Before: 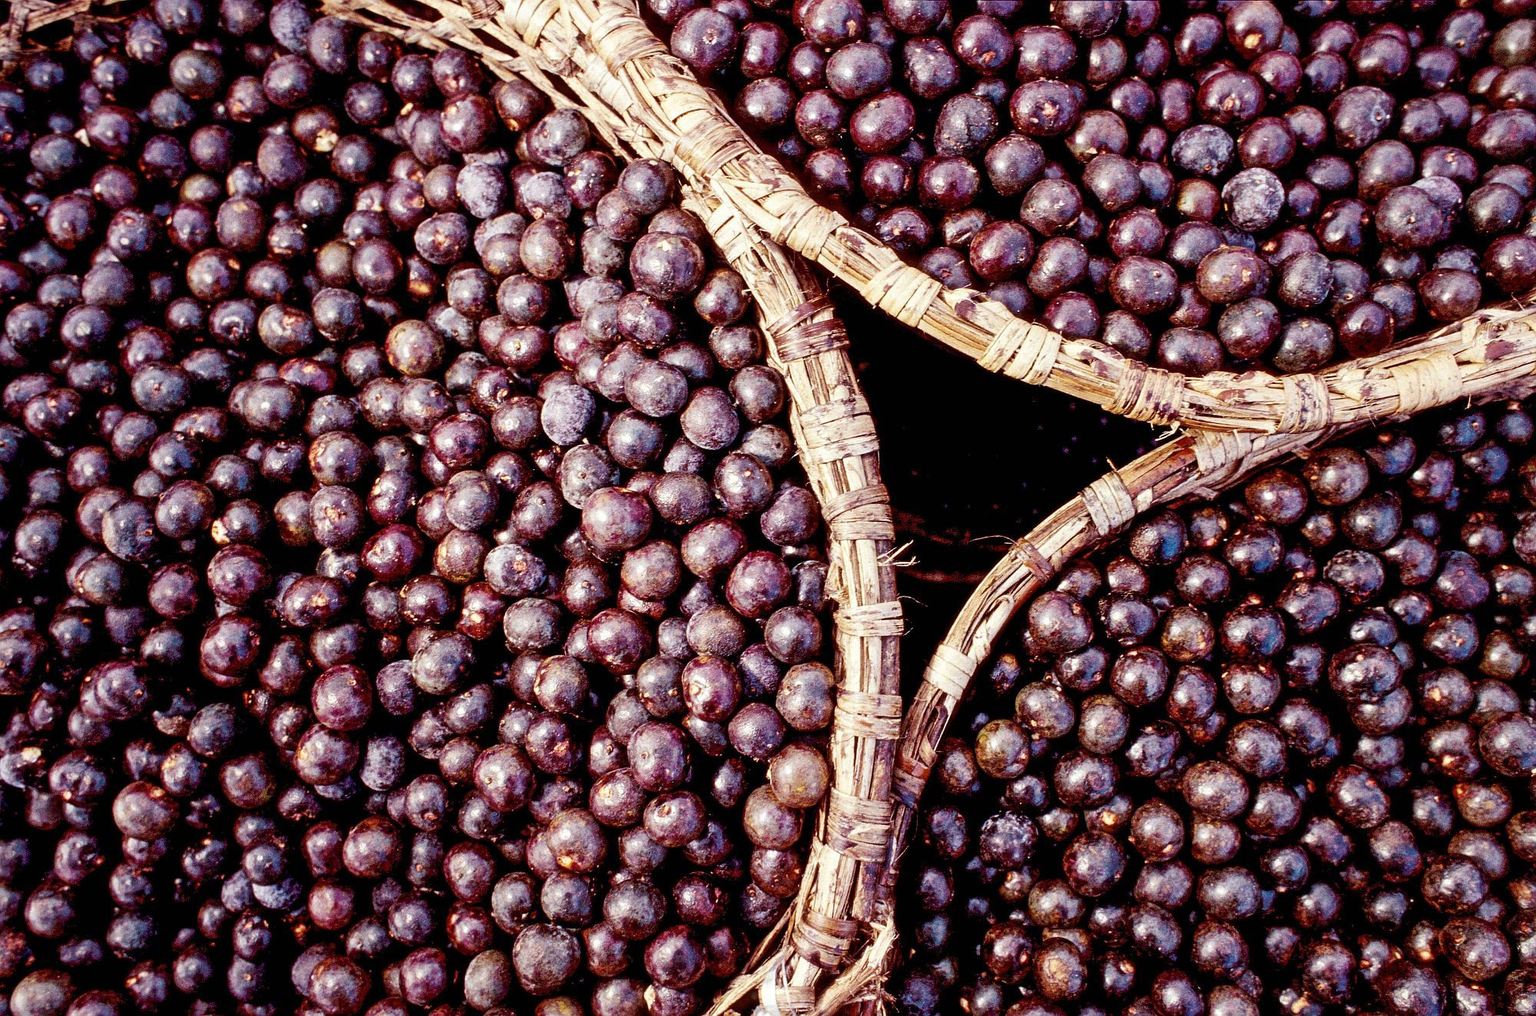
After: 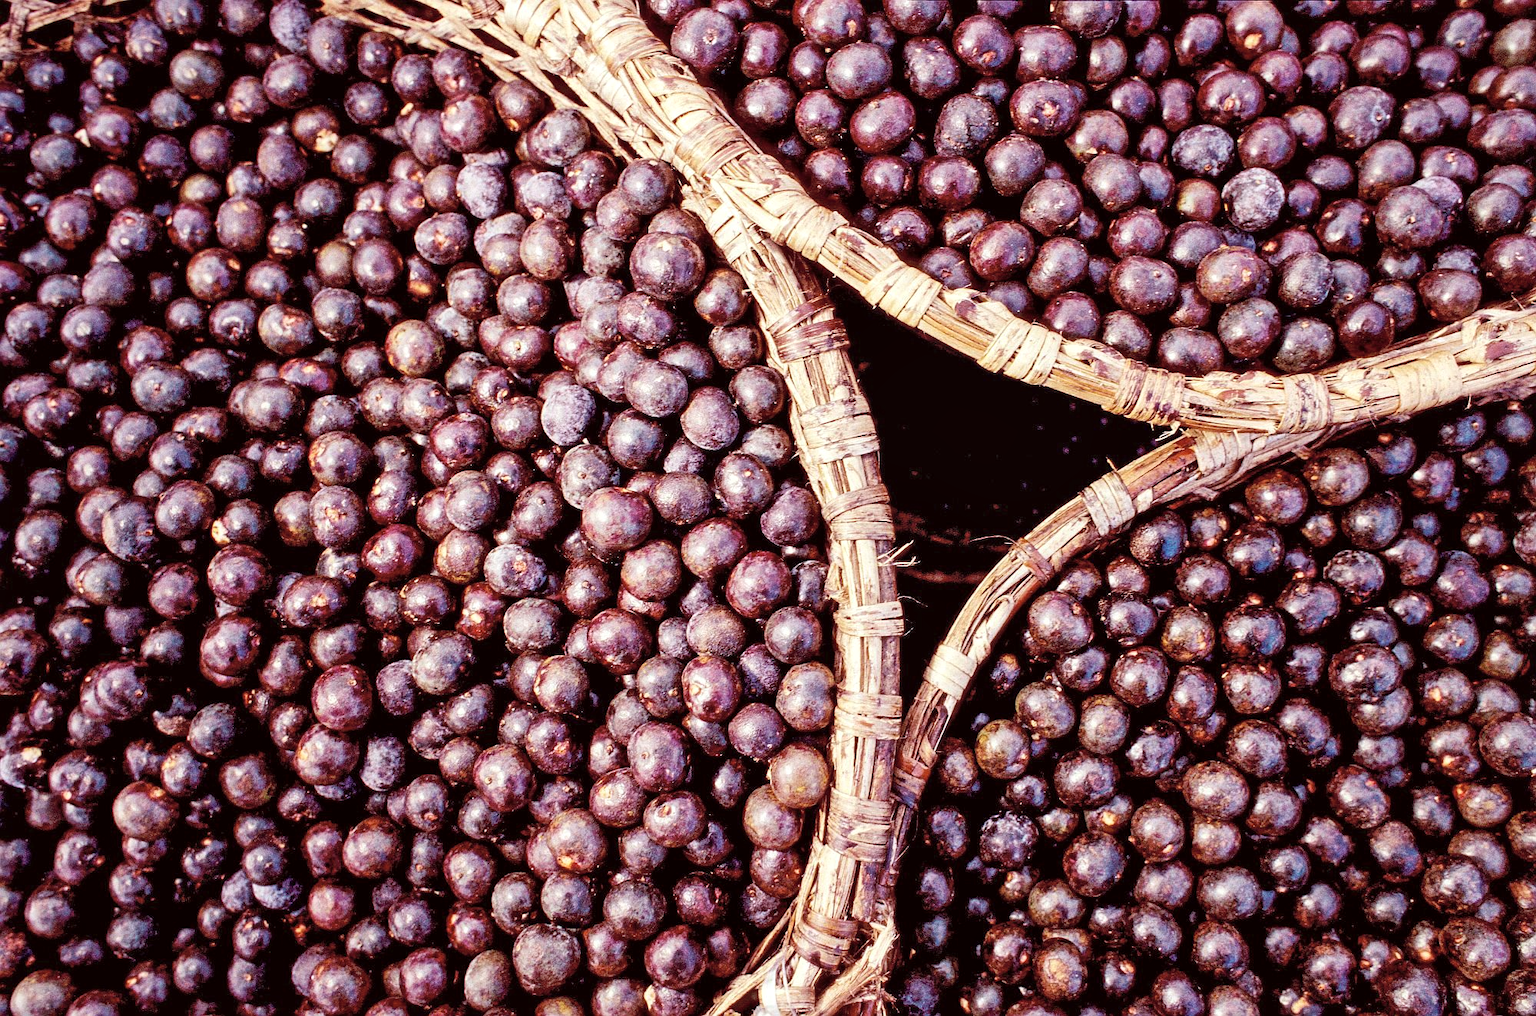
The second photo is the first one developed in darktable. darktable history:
global tonemap: drago (1, 100), detail 1
color balance: mode lift, gamma, gain (sRGB), lift [1, 1.049, 1, 1]
